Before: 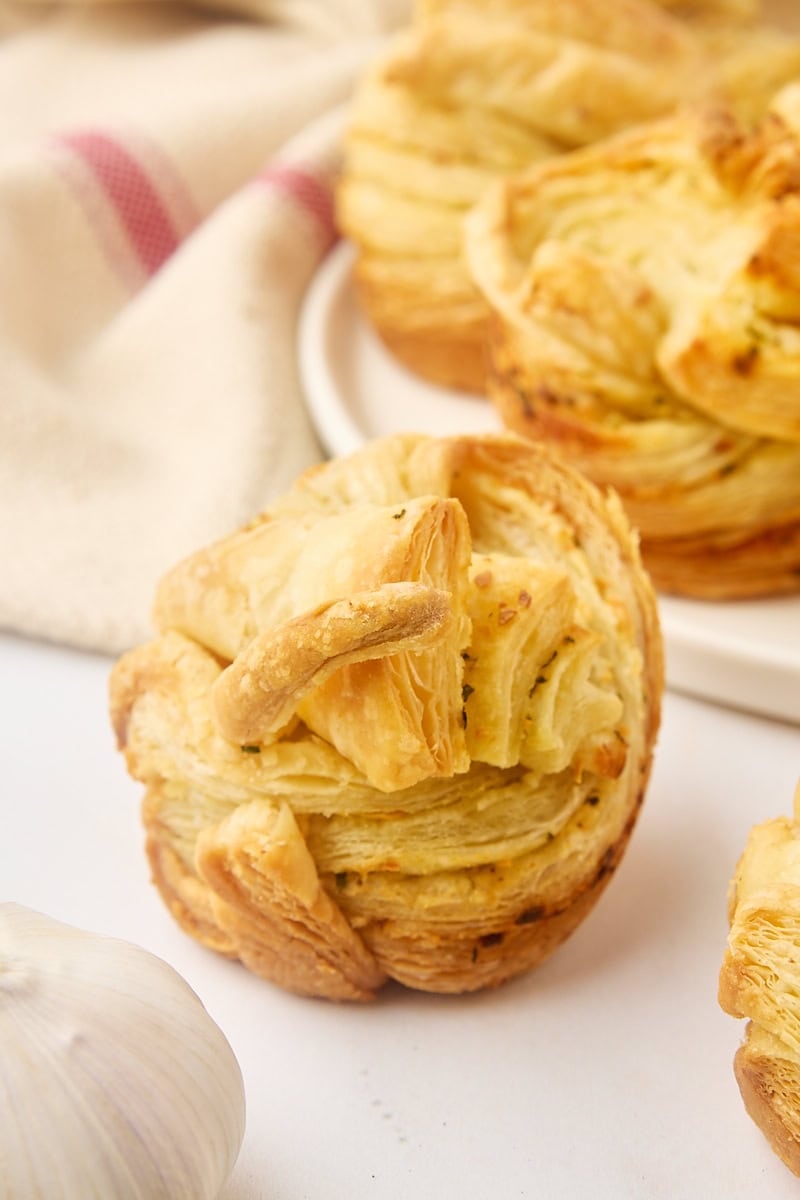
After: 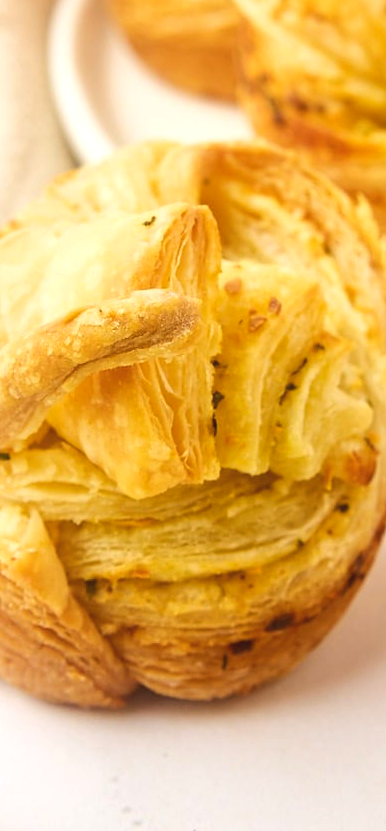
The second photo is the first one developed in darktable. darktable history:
color balance rgb: highlights gain › luminance 17.787%, global offset › luminance 0.475%, perceptual saturation grading › global saturation 0.253%, global vibrance 23.942%
crop: left 31.304%, top 24.433%, right 20.438%, bottom 6.259%
